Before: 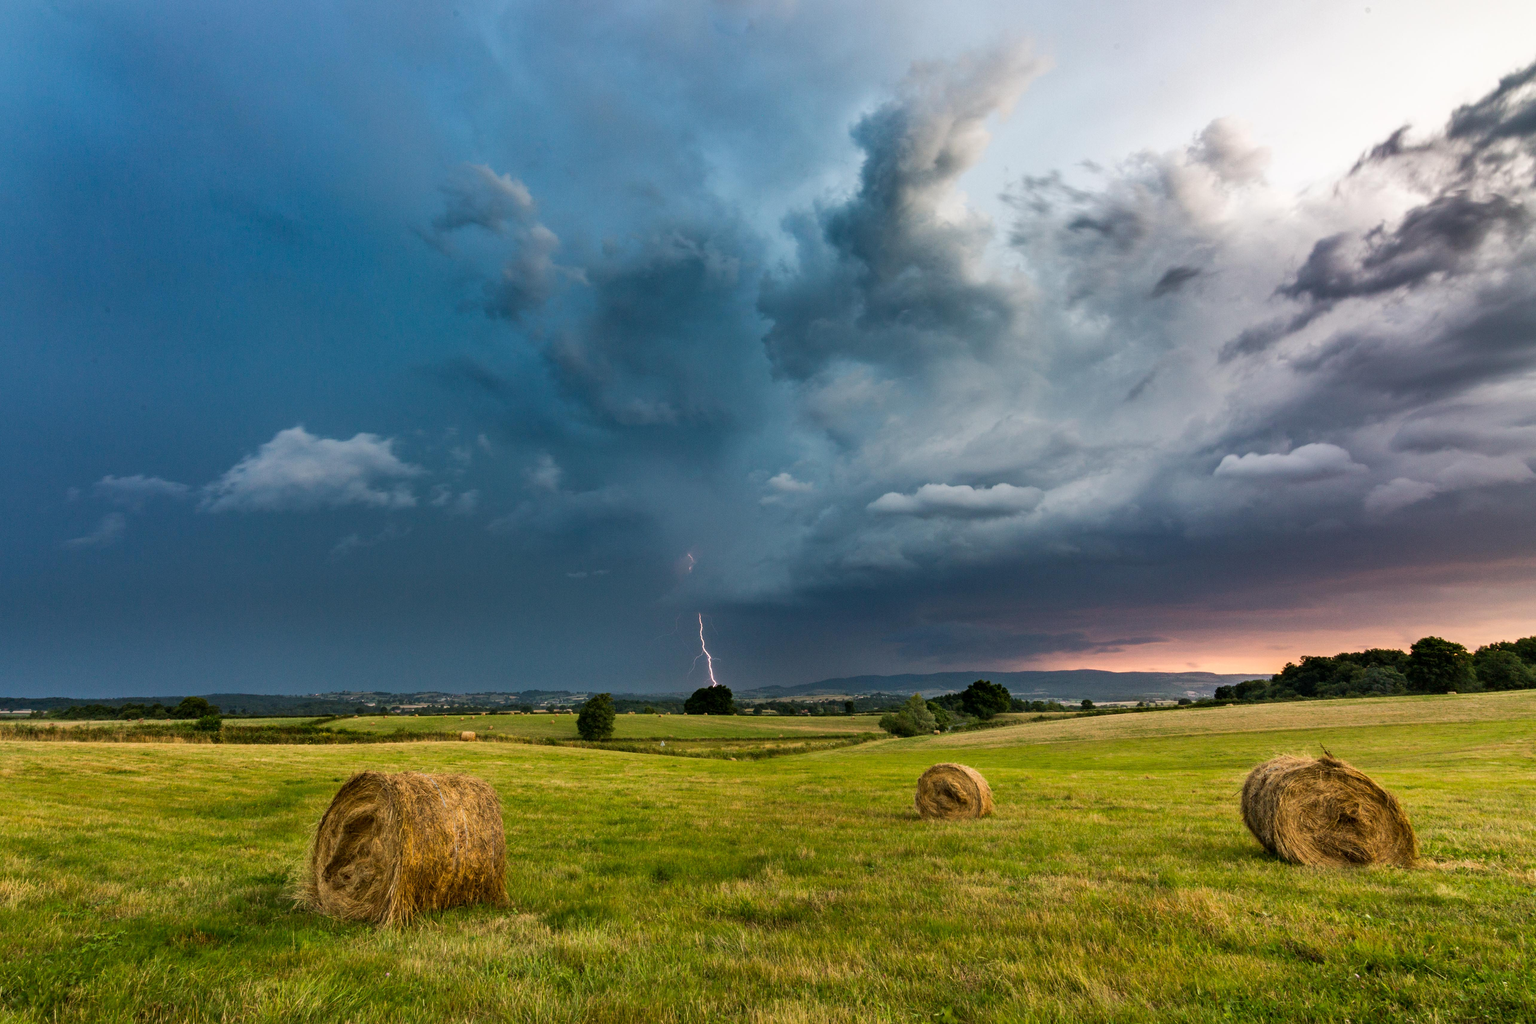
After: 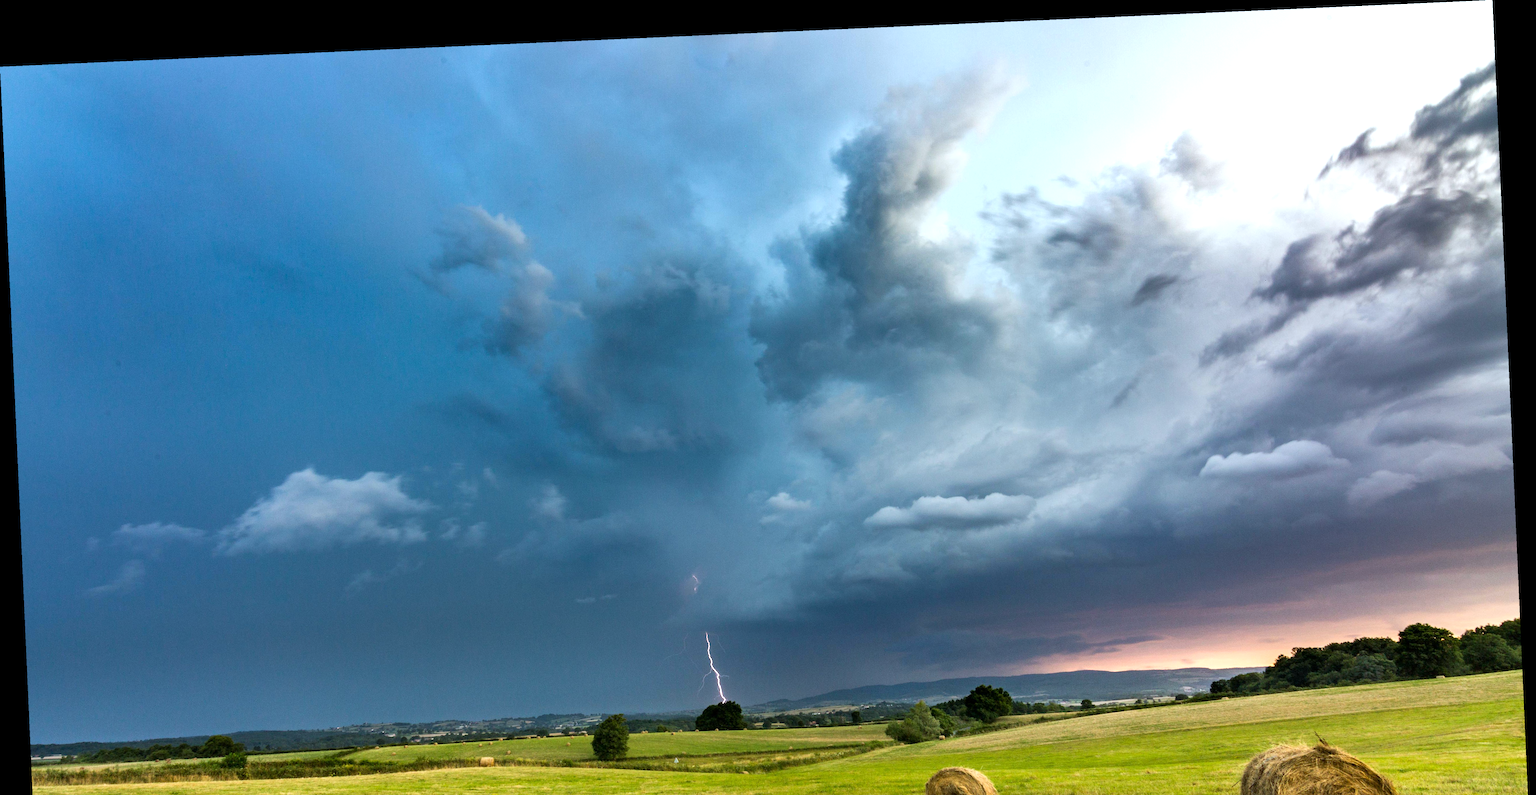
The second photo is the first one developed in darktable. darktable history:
crop: bottom 24.988%
exposure: exposure 0.556 EV, compensate highlight preservation false
white balance: red 0.925, blue 1.046
rotate and perspective: rotation -2.56°, automatic cropping off
